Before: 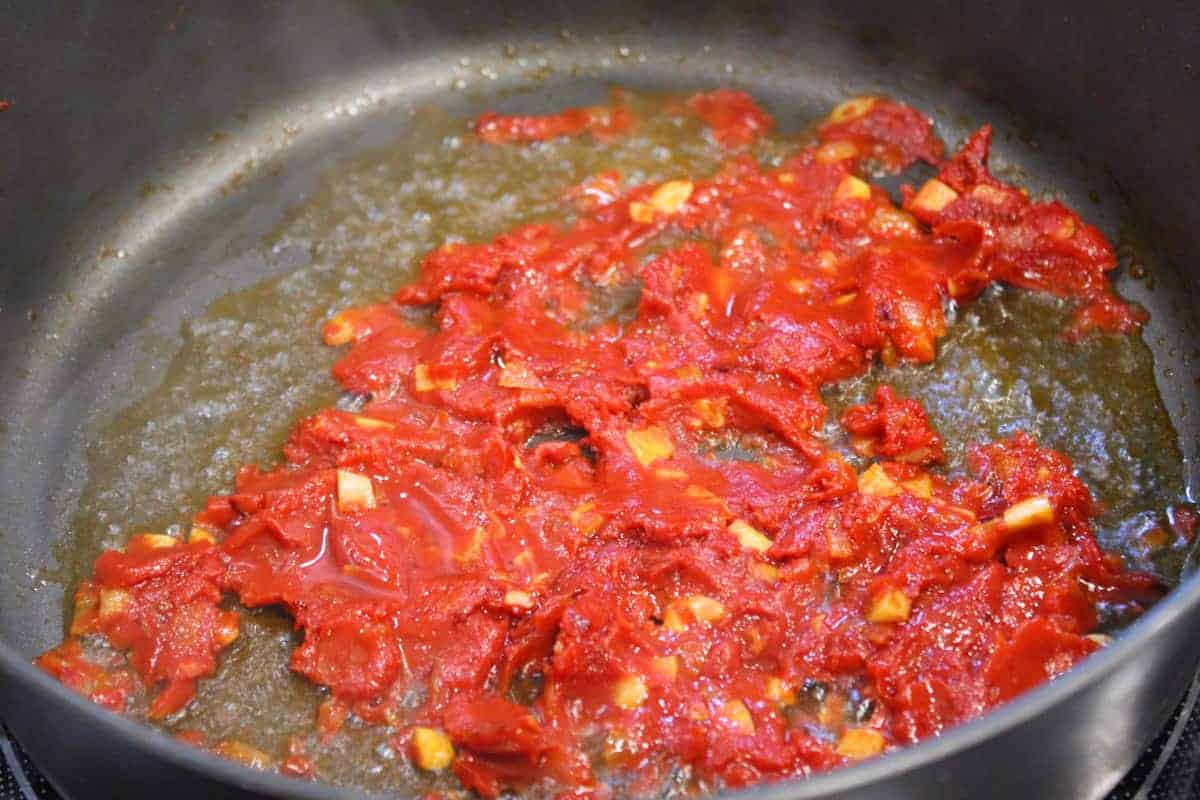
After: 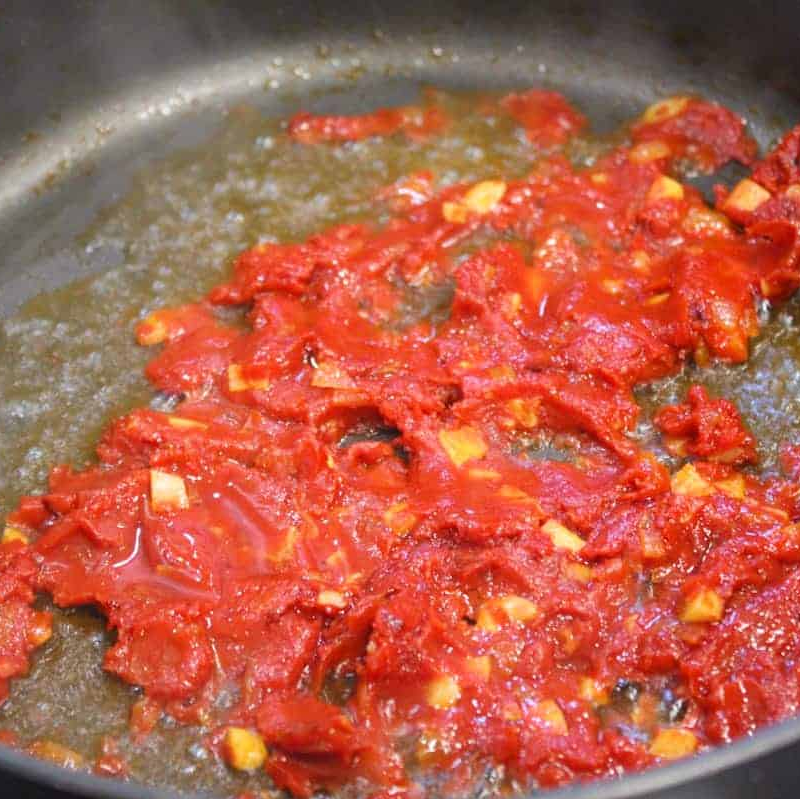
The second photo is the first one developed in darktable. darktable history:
crop and rotate: left 15.621%, right 17.703%
tone equalizer: on, module defaults
